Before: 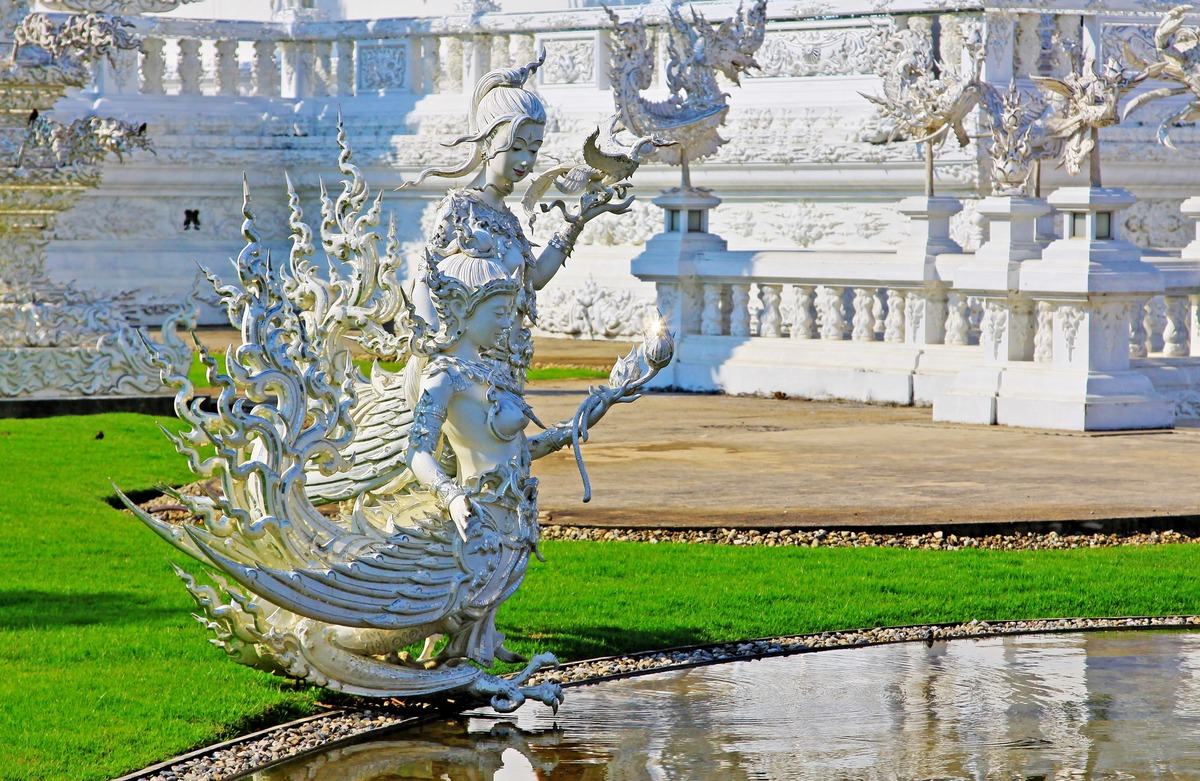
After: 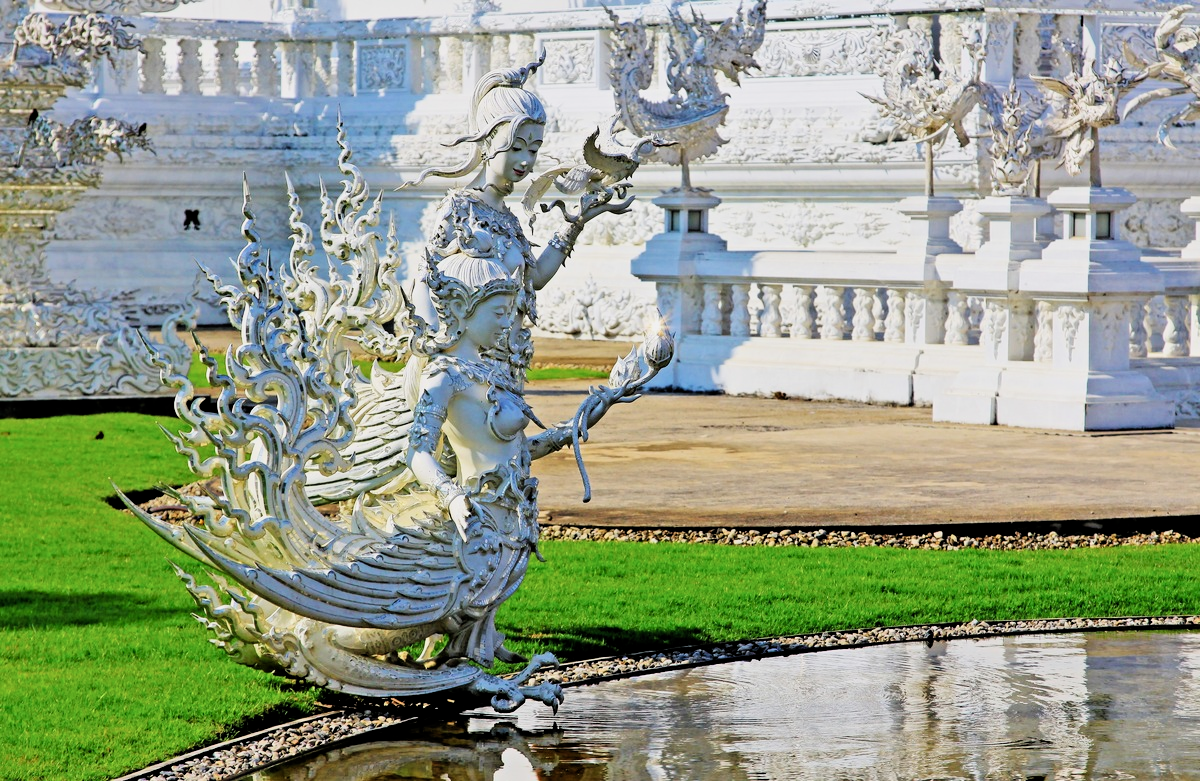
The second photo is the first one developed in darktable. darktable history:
filmic rgb: middle gray luminance 9.83%, black relative exposure -8.6 EV, white relative exposure 3.3 EV, target black luminance 0%, hardness 5.21, latitude 44.64%, contrast 1.313, highlights saturation mix 5.47%, shadows ↔ highlights balance 24.18%
